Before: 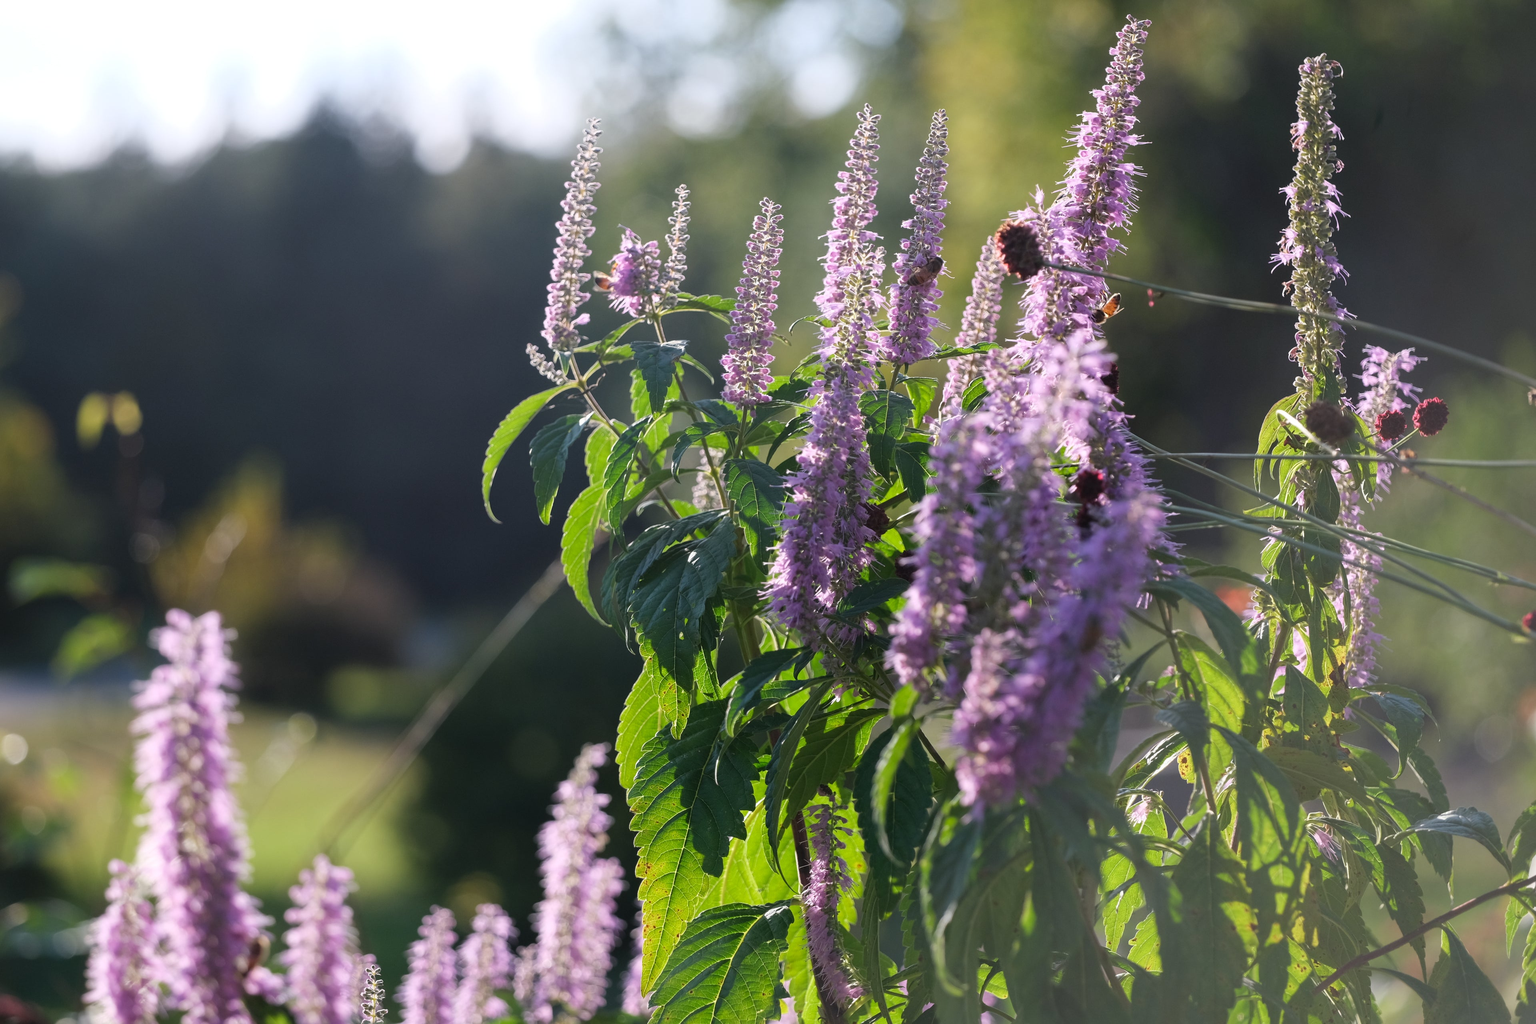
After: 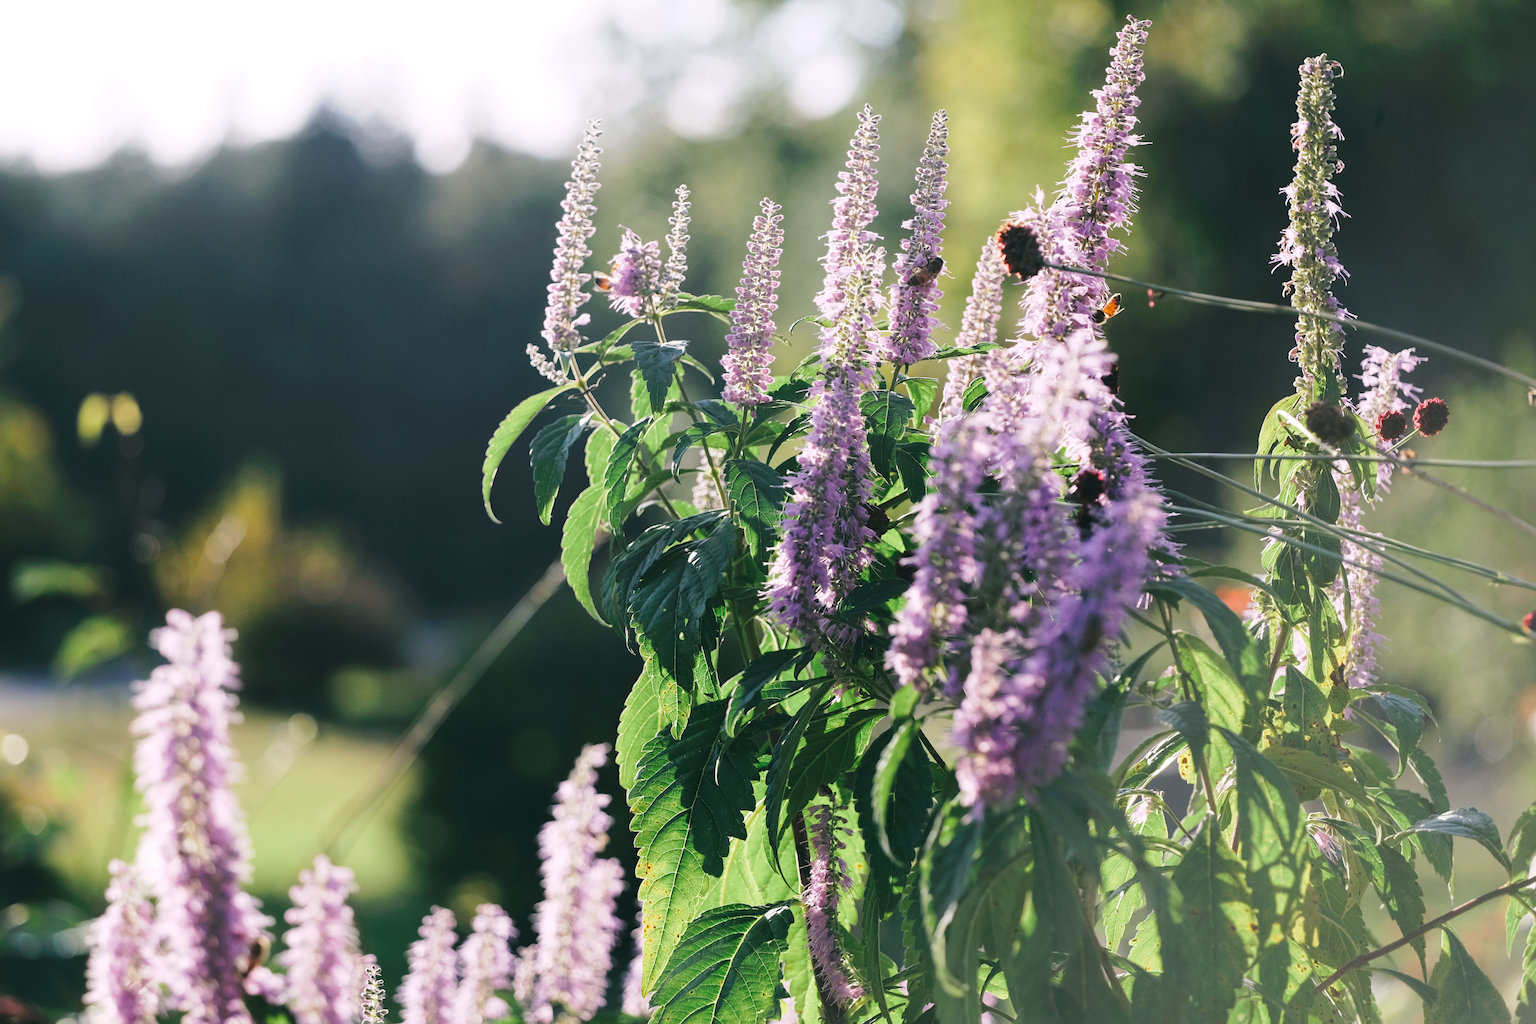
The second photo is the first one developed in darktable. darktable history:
tone curve: curves: ch0 [(0, 0) (0.003, 0.046) (0.011, 0.052) (0.025, 0.059) (0.044, 0.069) (0.069, 0.084) (0.1, 0.107) (0.136, 0.133) (0.177, 0.171) (0.224, 0.216) (0.277, 0.293) (0.335, 0.371) (0.399, 0.481) (0.468, 0.577) (0.543, 0.662) (0.623, 0.749) (0.709, 0.831) (0.801, 0.891) (0.898, 0.942) (1, 1)], preserve colors none
color look up table: target L [99.69, 98.19, 88.68, 93.37, 88.99, 76.46, 70.86, 60.23, 54.64, 56.4, 39.42, 15.38, 201.08, 77.85, 72.07, 67.4, 68.64, 56.78, 57.96, 57.11, 55.33, 53.78, 51.3, 40.89, 41.14, 31.13, 17.11, 97.46, 86.03, 72.41, 71.53, 72.18, 59.88, 55.97, 49.97, 50.36, 41.96, 41.37, 29.65, 30.89, 22.19, 12.32, 5.002, 90.81, 73.84, 60.78, 48.45, 38.37, 32.91], target a [-12.61, -30.96, -19.28, -38.52, -12.58, -32.41, -9.432, -34.61, -23.6, -6.831, -19.97, -22.7, 0, 17.96, 17.27, 33.81, 2.146, 42.85, 38.24, 25.9, 25.99, 41.4, 56.89, 55.63, 6.809, 34.48, 26.22, 11.26, 20.77, 10.22, 1.171, 43.29, 57.43, 19.78, 9.709, 52.47, 14.04, 47.59, -3.186, 38.14, 29.44, 22.35, 1.603, -33.16, -22.83, -7.73, -24.01, 0.558, -14.12], target b [19.48, 50.6, 14.24, 39.01, 50.22, 15.31, 8.139, 32.04, 29.32, 25.52, 12.64, 12.67, -0.001, 21.06, 61.57, 21.29, 64.03, 37.15, 56.02, 16.5, 51.46, 32.92, 21.17, 51.32, 39.57, 41.1, 17.76, -5.757, -12.93, -9.295, 2.66, -30.01, -21.96, -31.85, -59.41, -11.03, -8.079, -34.93, 0.964, -62.31, -11.91, -40.48, -18.67, -1.547, -0.584, -42.37, -17.51, -42.4, -11.28], num patches 49
